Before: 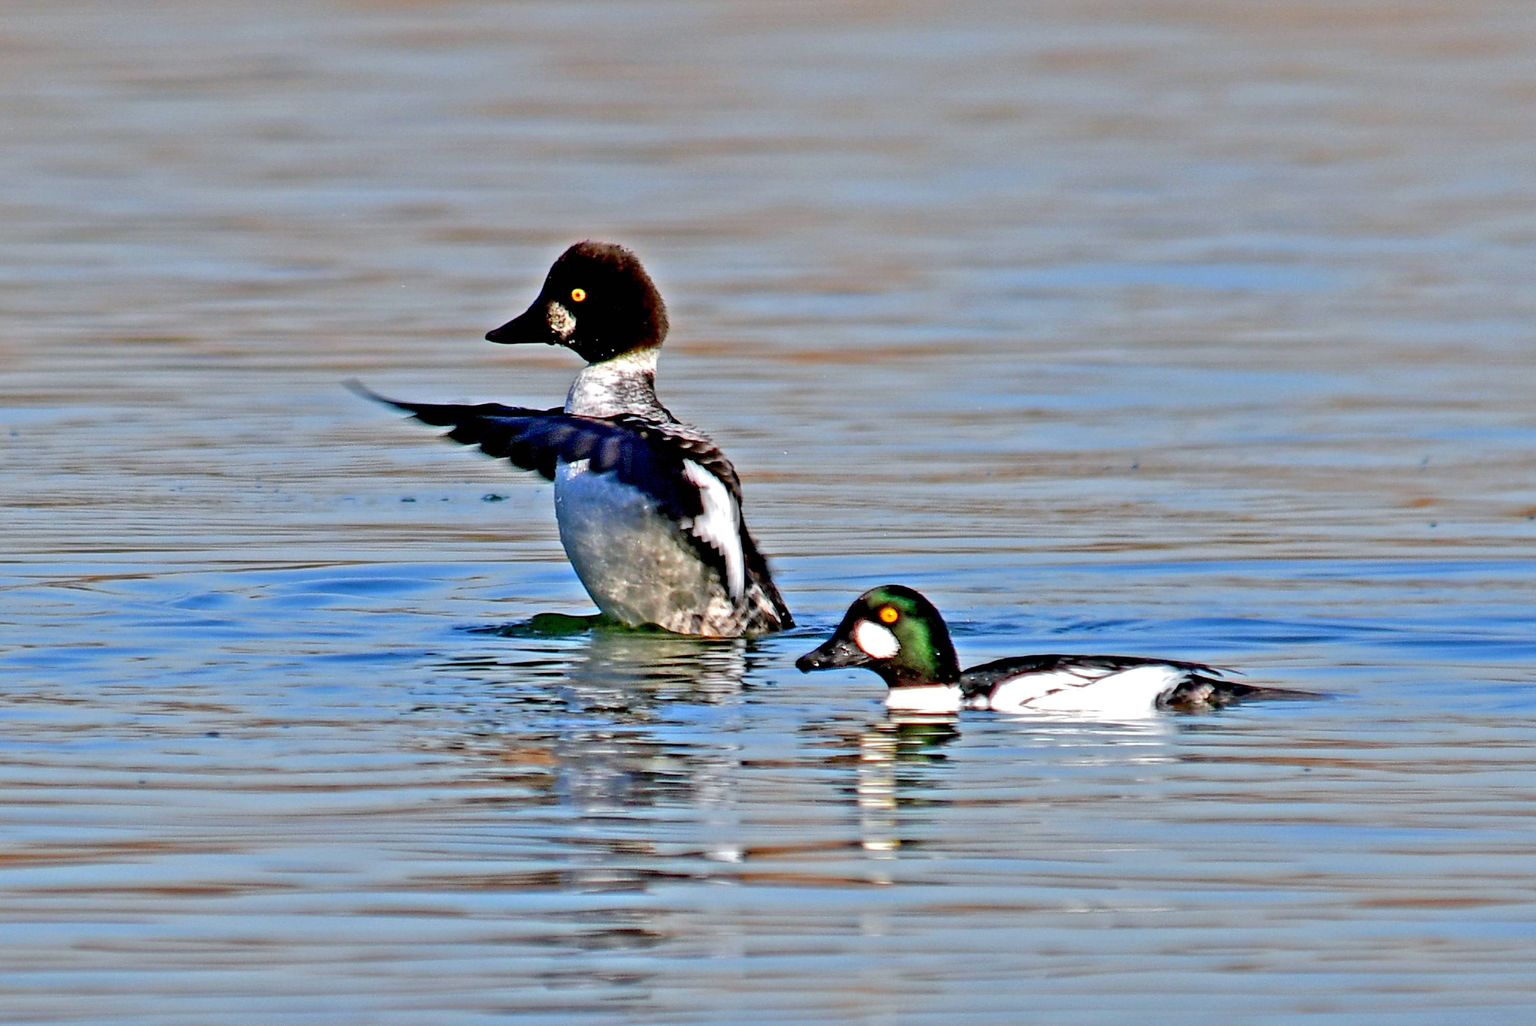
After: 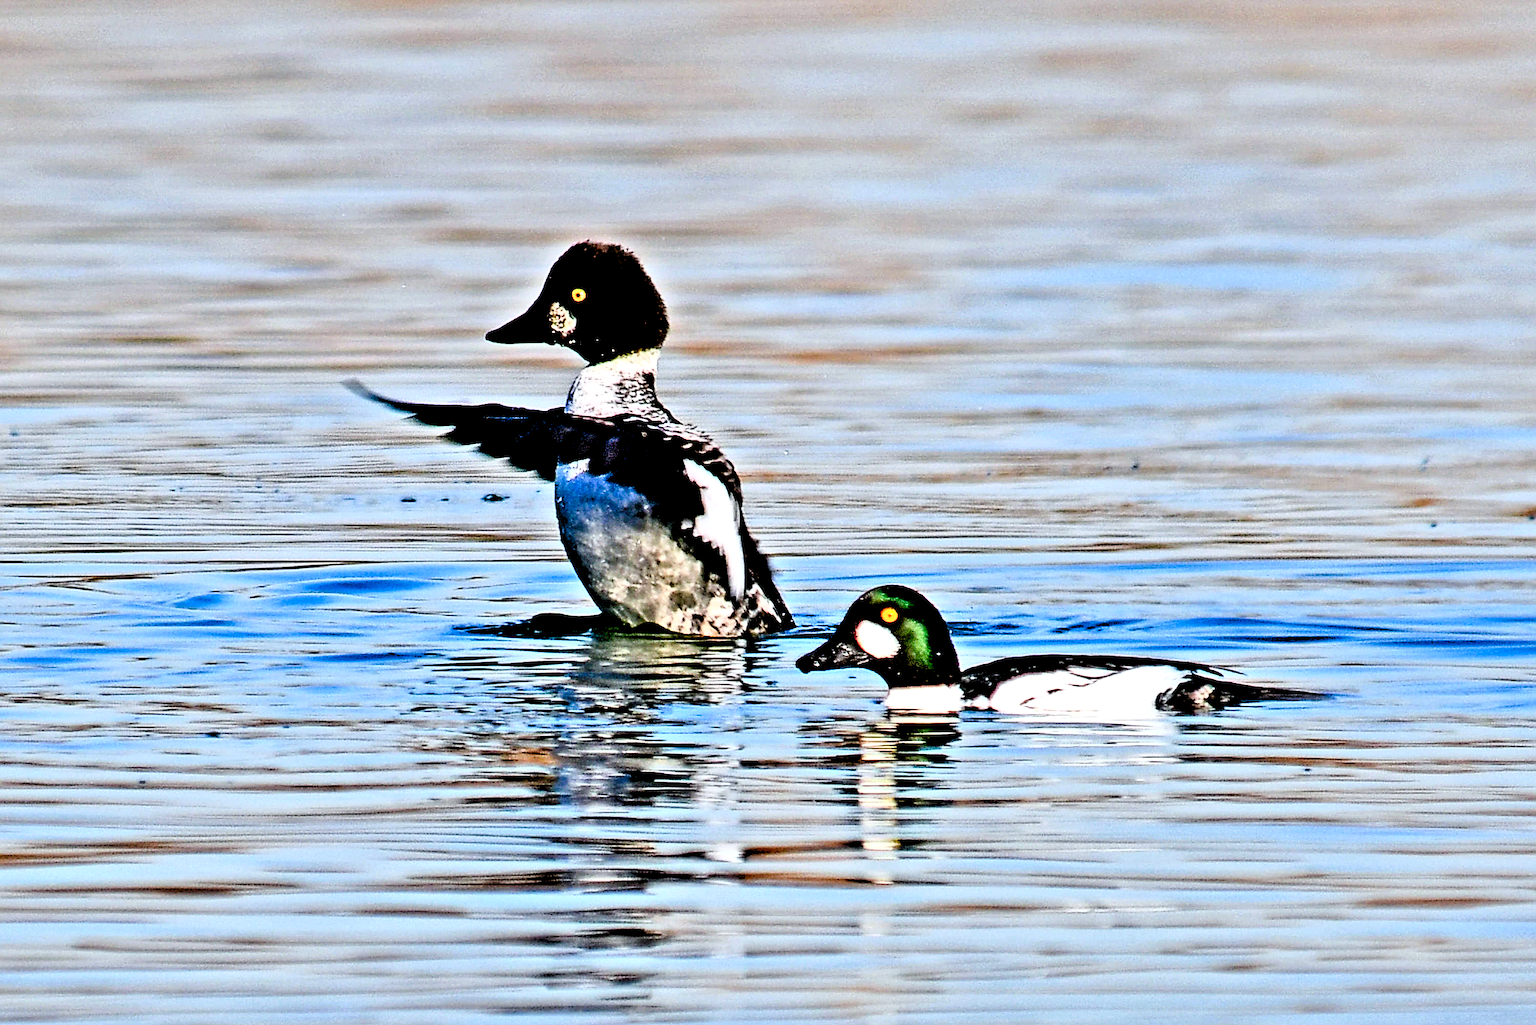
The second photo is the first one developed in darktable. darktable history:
sharpen: radius 2.538, amount 0.649
contrast brightness saturation: contrast 0.066, brightness -0.133, saturation 0.048
levels: levels [0.093, 0.434, 0.988]
tone curve: curves: ch0 [(0, 0) (0.003, 0.001) (0.011, 0.005) (0.025, 0.01) (0.044, 0.016) (0.069, 0.019) (0.1, 0.024) (0.136, 0.03) (0.177, 0.045) (0.224, 0.071) (0.277, 0.122) (0.335, 0.202) (0.399, 0.326) (0.468, 0.471) (0.543, 0.638) (0.623, 0.798) (0.709, 0.913) (0.801, 0.97) (0.898, 0.983) (1, 1)], color space Lab, independent channels, preserve colors none
